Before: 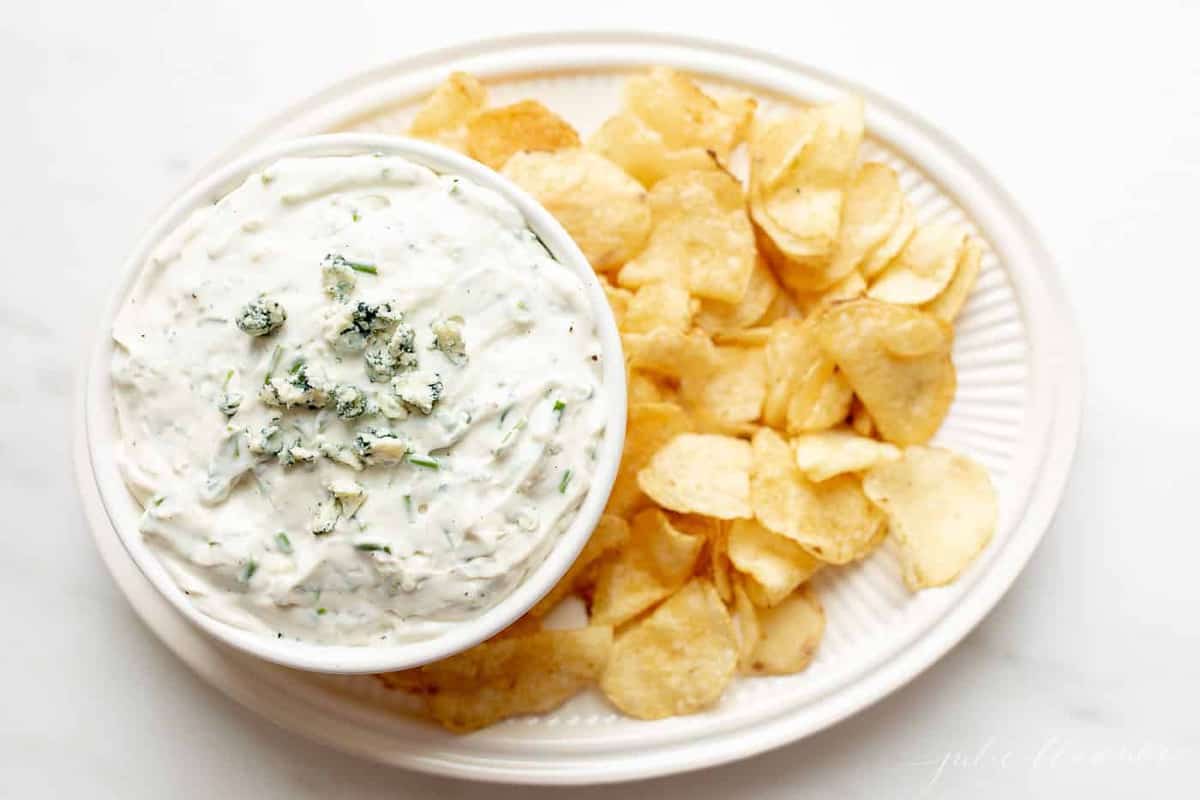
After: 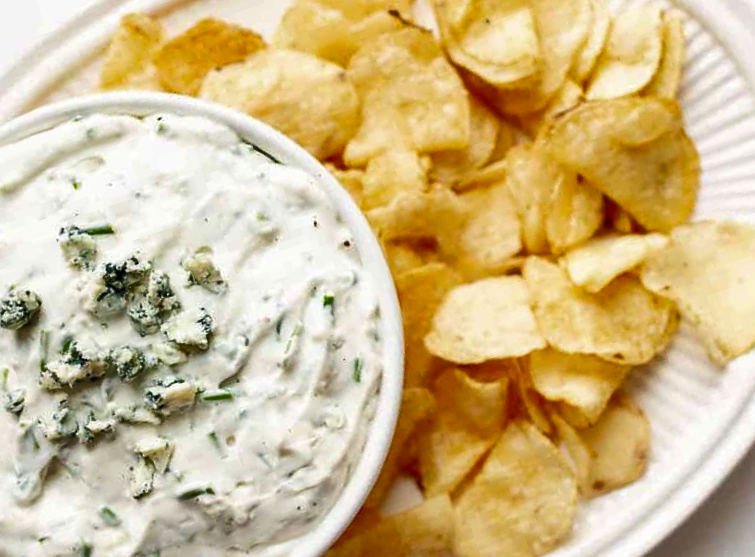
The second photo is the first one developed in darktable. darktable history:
crop and rotate: angle 18.23°, left 6.89%, right 3.745%, bottom 1.125%
shadows and highlights: soften with gaussian
